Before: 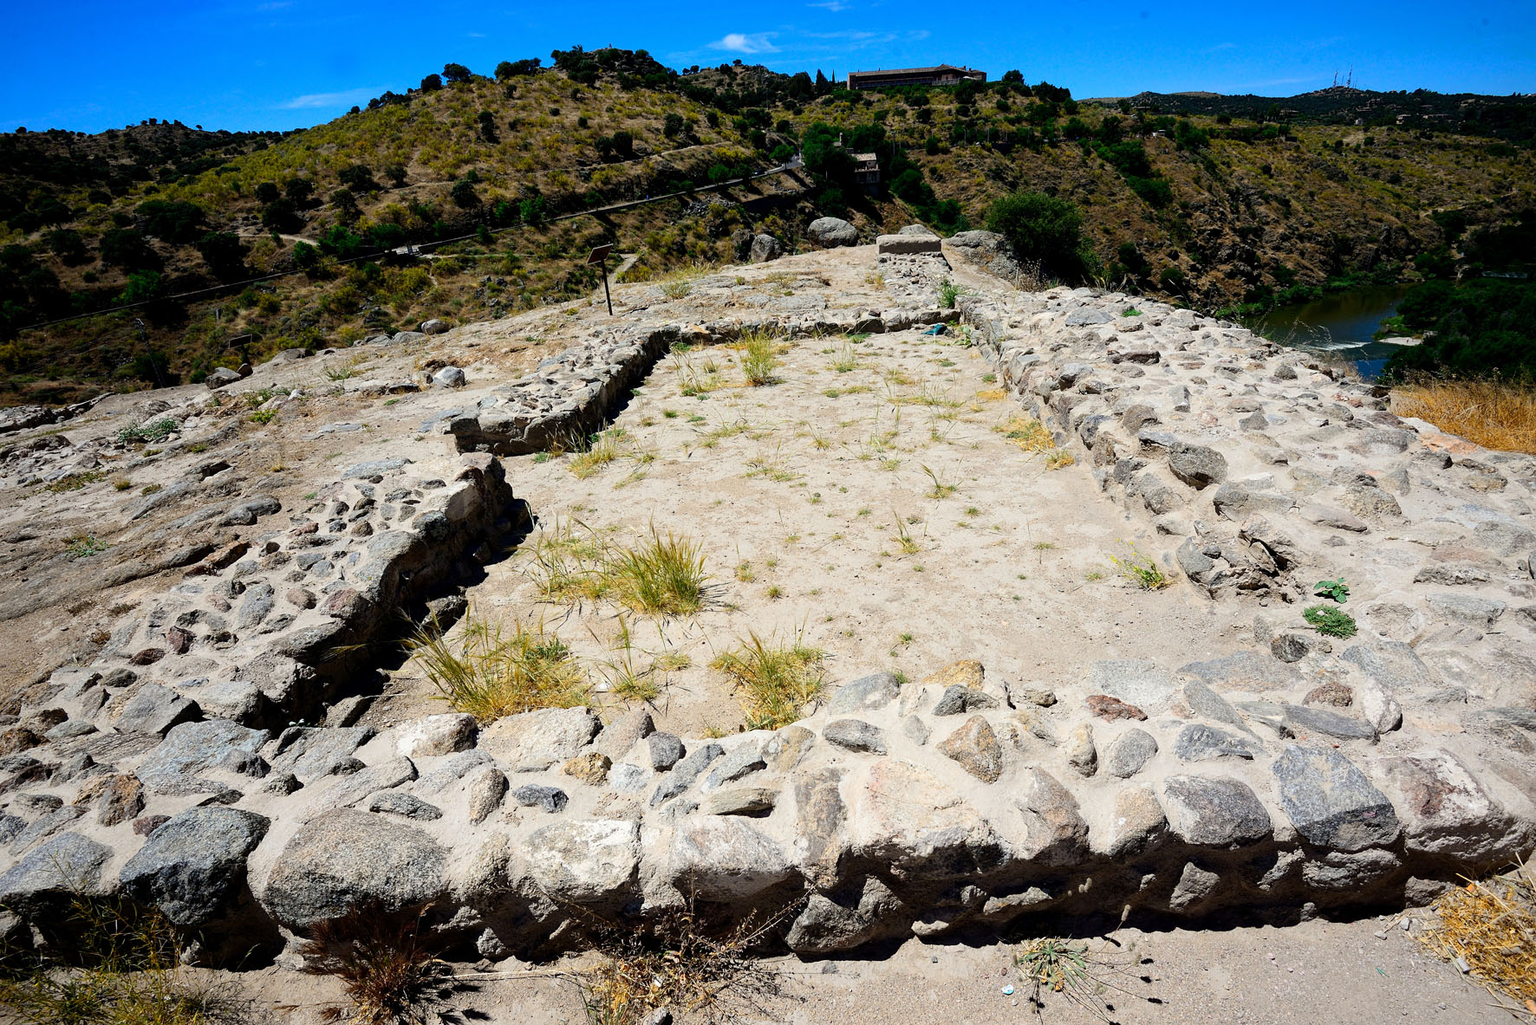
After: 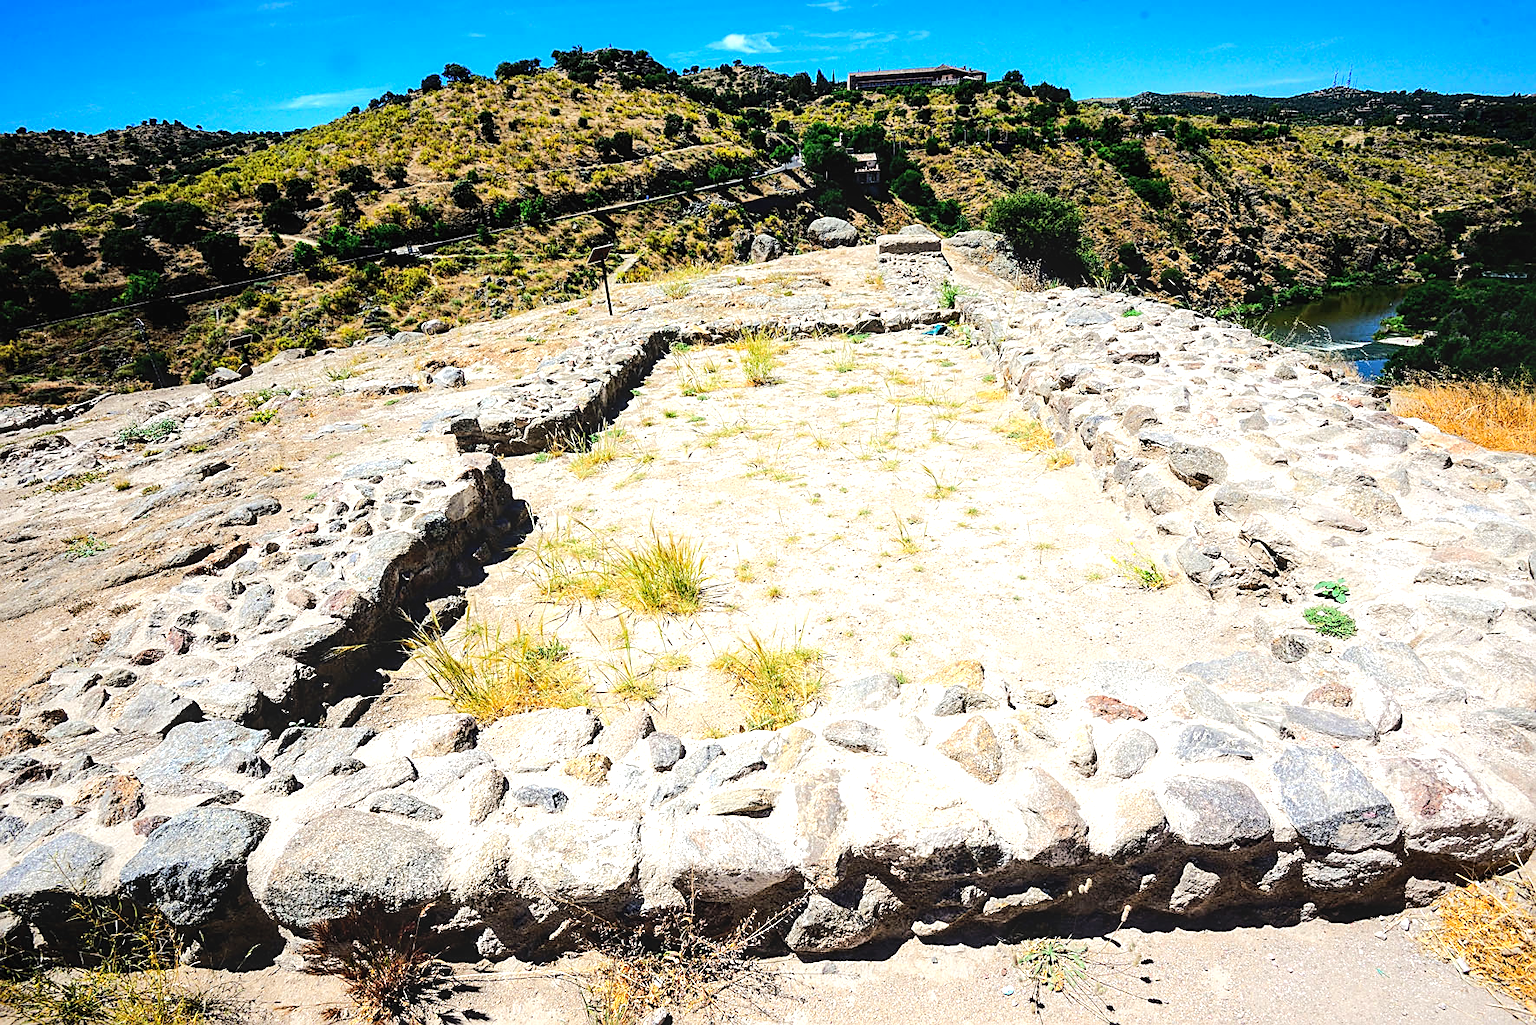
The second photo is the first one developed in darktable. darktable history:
tone equalizer: -7 EV 0.153 EV, -6 EV 0.576 EV, -5 EV 1.16 EV, -4 EV 1.33 EV, -3 EV 1.15 EV, -2 EV 0.6 EV, -1 EV 0.163 EV, edges refinement/feathering 500, mask exposure compensation -1.57 EV, preserve details no
exposure: black level correction 0, exposure 0.704 EV, compensate exposure bias true, compensate highlight preservation false
local contrast: on, module defaults
sharpen: on, module defaults
